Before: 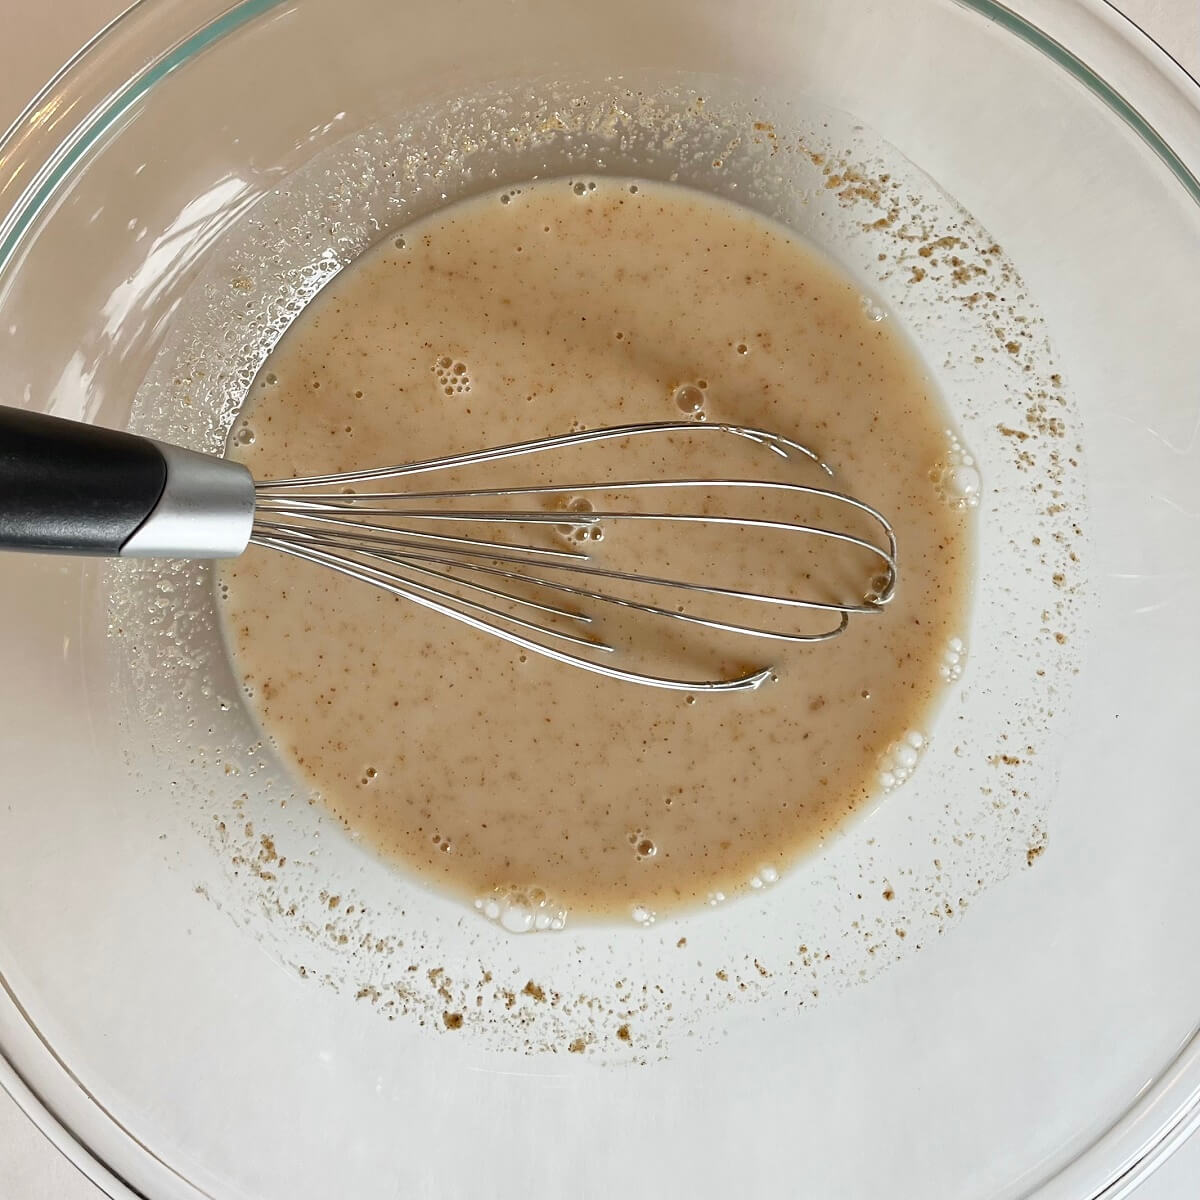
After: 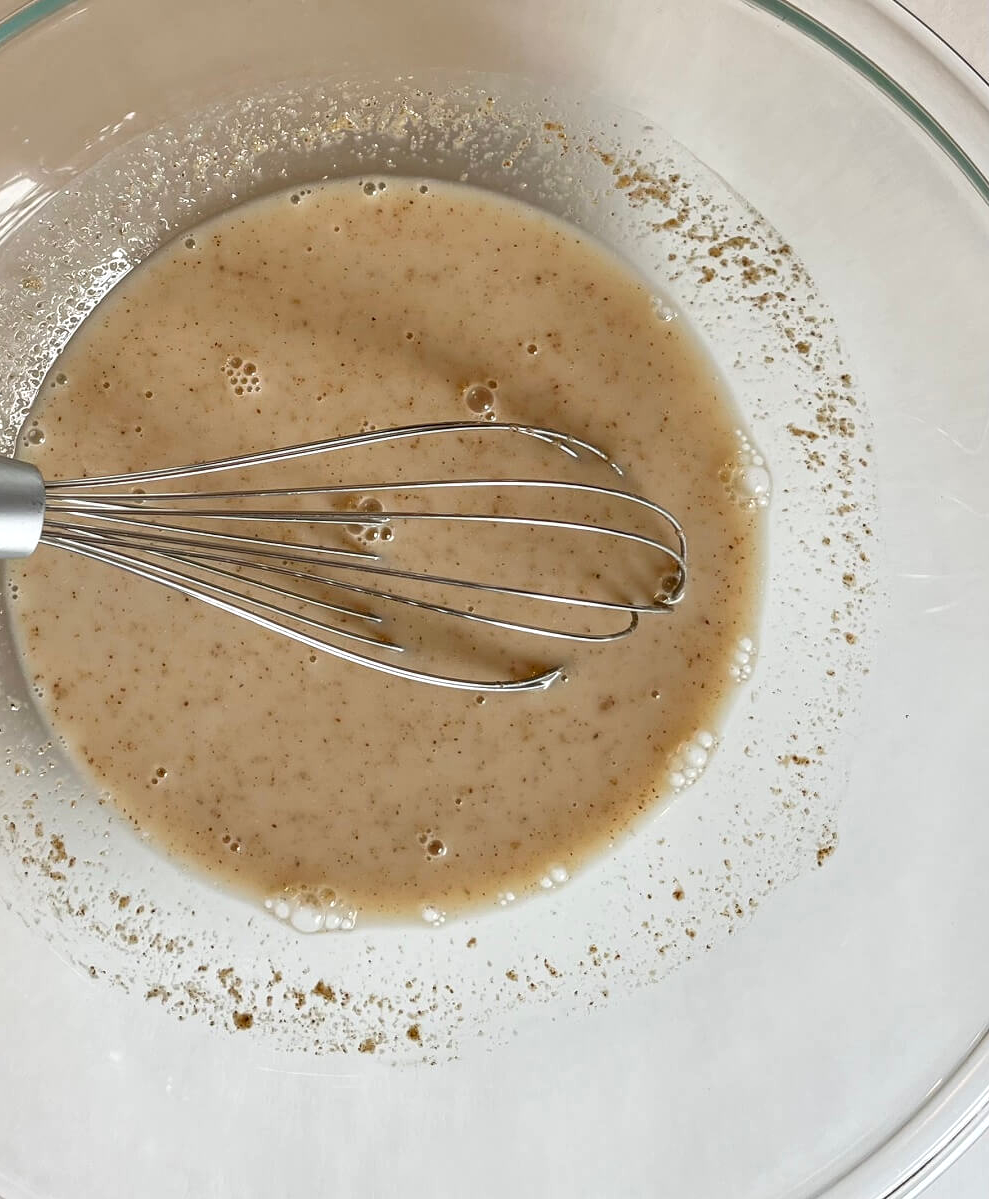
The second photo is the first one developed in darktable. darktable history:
crop: left 17.582%, bottom 0.031%
local contrast: on, module defaults
